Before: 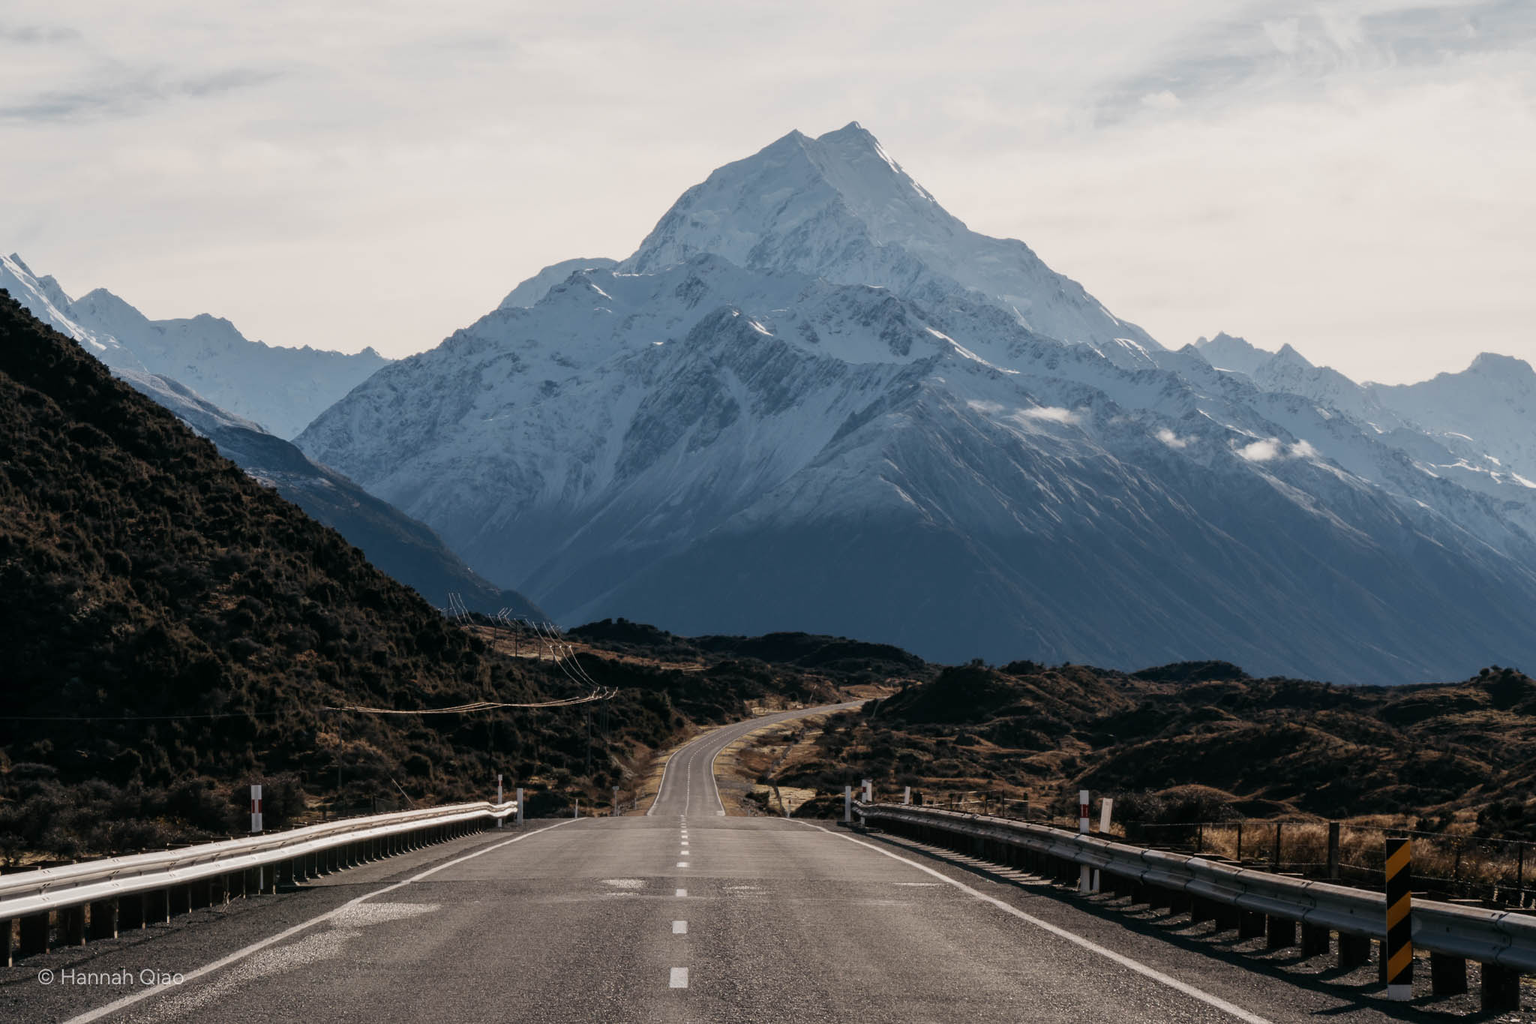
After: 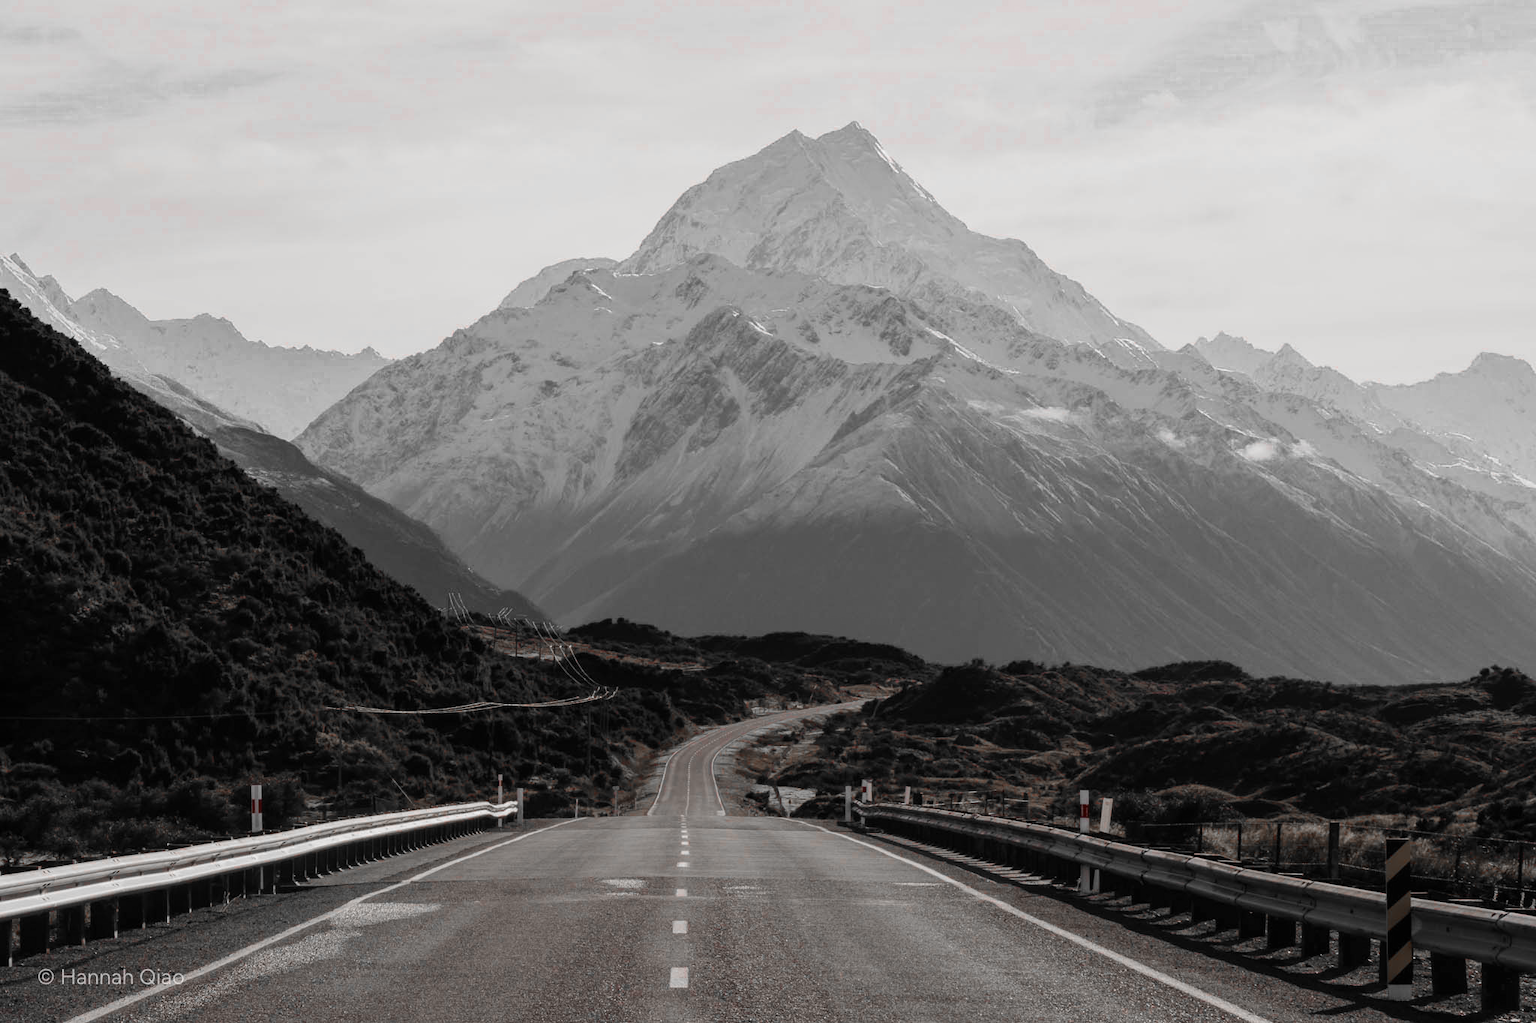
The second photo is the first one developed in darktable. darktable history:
color zones: curves: ch0 [(0, 0.352) (0.143, 0.407) (0.286, 0.386) (0.429, 0.431) (0.571, 0.829) (0.714, 0.853) (0.857, 0.833) (1, 0.352)]; ch1 [(0, 0.604) (0.072, 0.726) (0.096, 0.608) (0.205, 0.007) (0.571, -0.006) (0.839, -0.013) (0.857, -0.012) (1, 0.604)]
tone equalizer: on, module defaults
